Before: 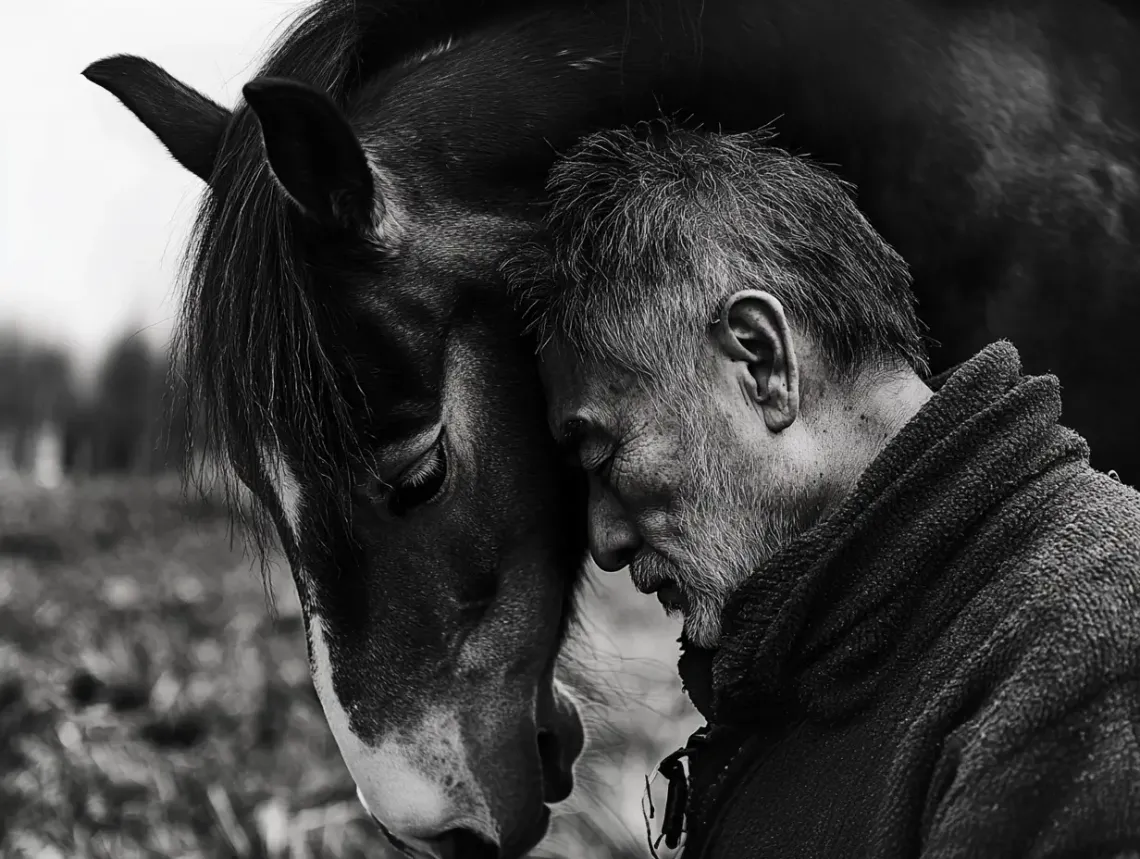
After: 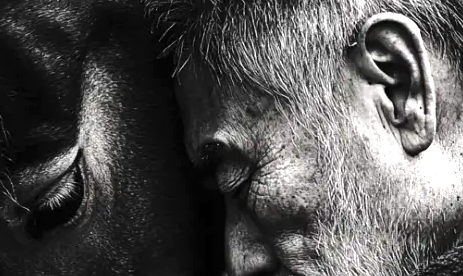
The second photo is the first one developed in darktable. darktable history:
exposure: black level correction 0, exposure 1.29 EV, compensate highlight preservation false
crop: left 31.857%, top 32.294%, right 27.463%, bottom 35.547%
tone curve: curves: ch0 [(0, 0) (0.003, 0.002) (0.011, 0.009) (0.025, 0.02) (0.044, 0.034) (0.069, 0.046) (0.1, 0.062) (0.136, 0.083) (0.177, 0.119) (0.224, 0.162) (0.277, 0.216) (0.335, 0.282) (0.399, 0.365) (0.468, 0.457) (0.543, 0.541) (0.623, 0.624) (0.709, 0.713) (0.801, 0.797) (0.898, 0.889) (1, 1)], color space Lab, linked channels, preserve colors none
